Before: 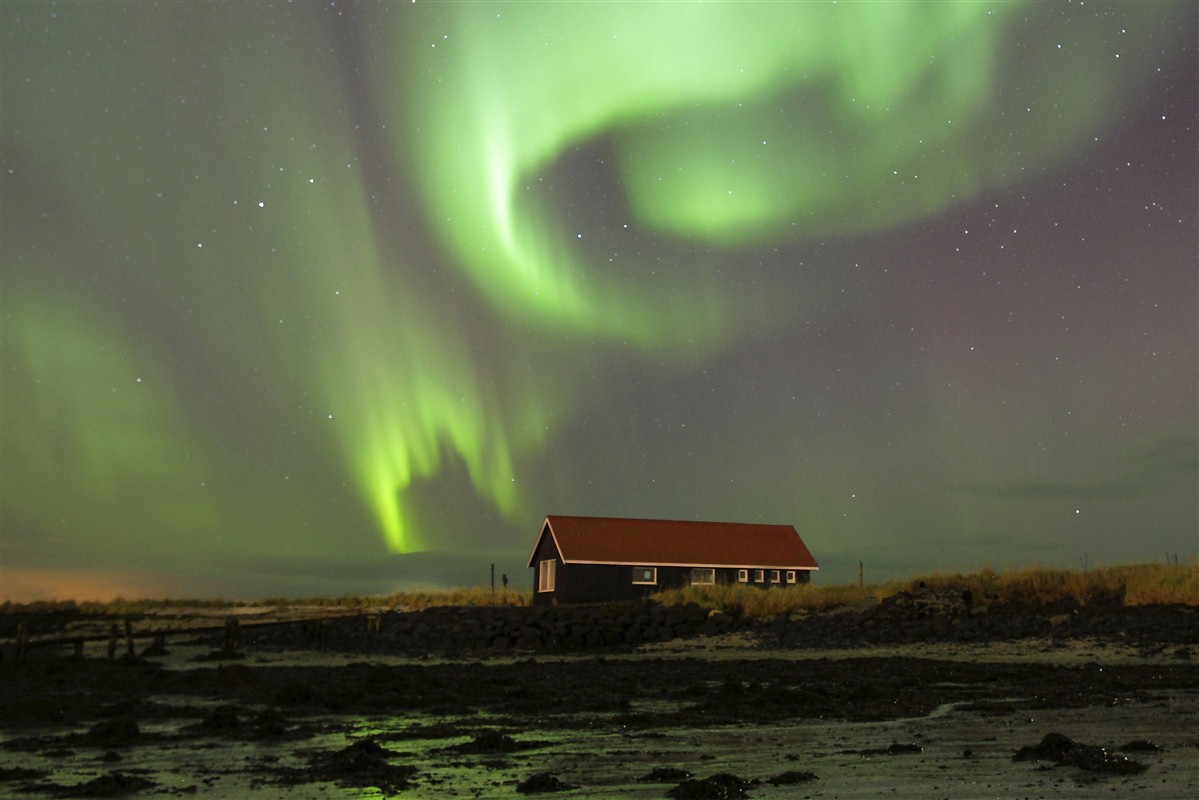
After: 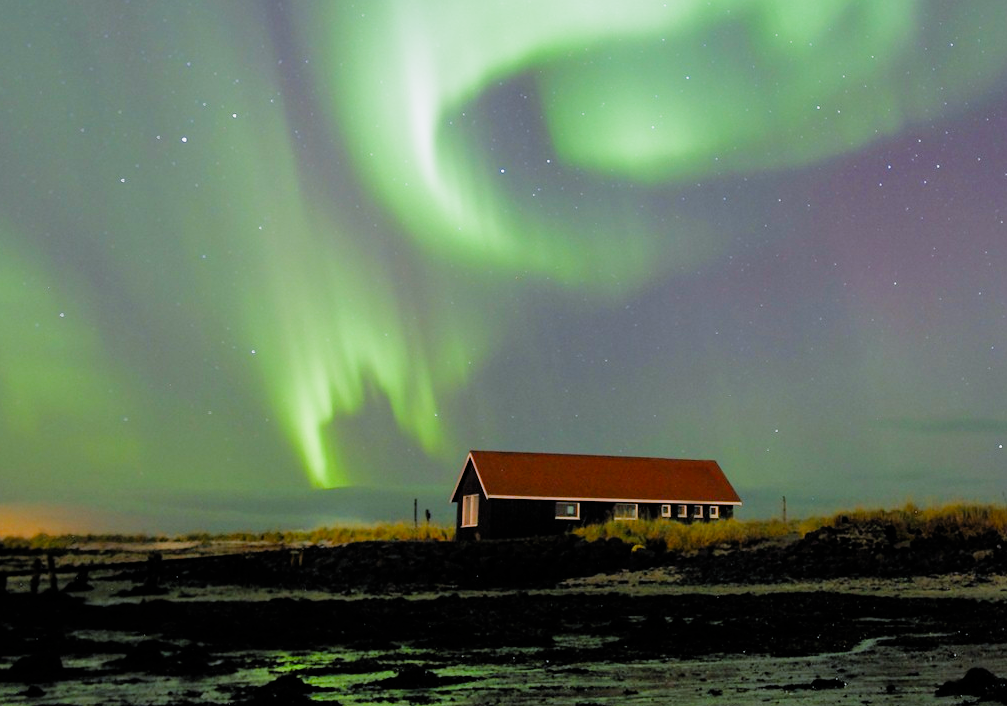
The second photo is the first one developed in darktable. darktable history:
filmic rgb: black relative exposure -4.4 EV, white relative exposure 5 EV, threshold 3 EV, hardness 2.23, latitude 40.06%, contrast 1.15, highlights saturation mix 10%, shadows ↔ highlights balance 1.04%, preserve chrominance RGB euclidean norm (legacy), color science v4 (2020), enable highlight reconstruction true
color calibration: illuminant as shot in camera, x 0.37, y 0.382, temperature 4313.32 K
crop: left 6.446%, top 8.188%, right 9.538%, bottom 3.548%
exposure: black level correction 0, exposure 0.877 EV, compensate exposure bias true, compensate highlight preservation false
